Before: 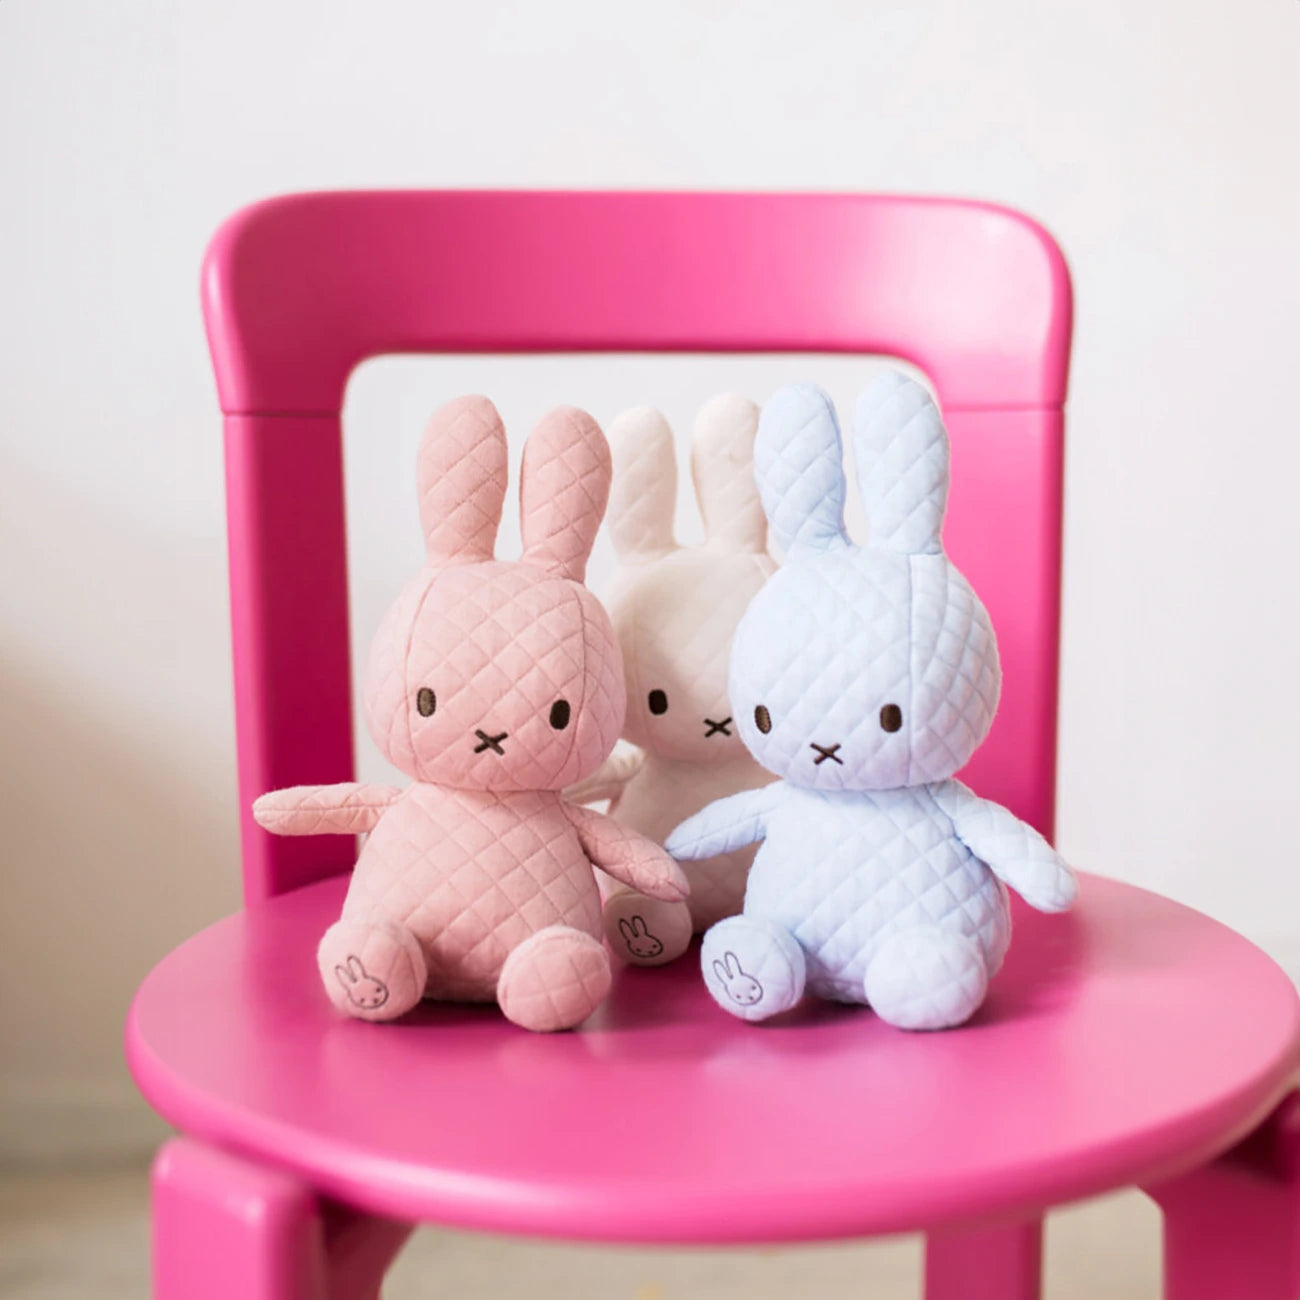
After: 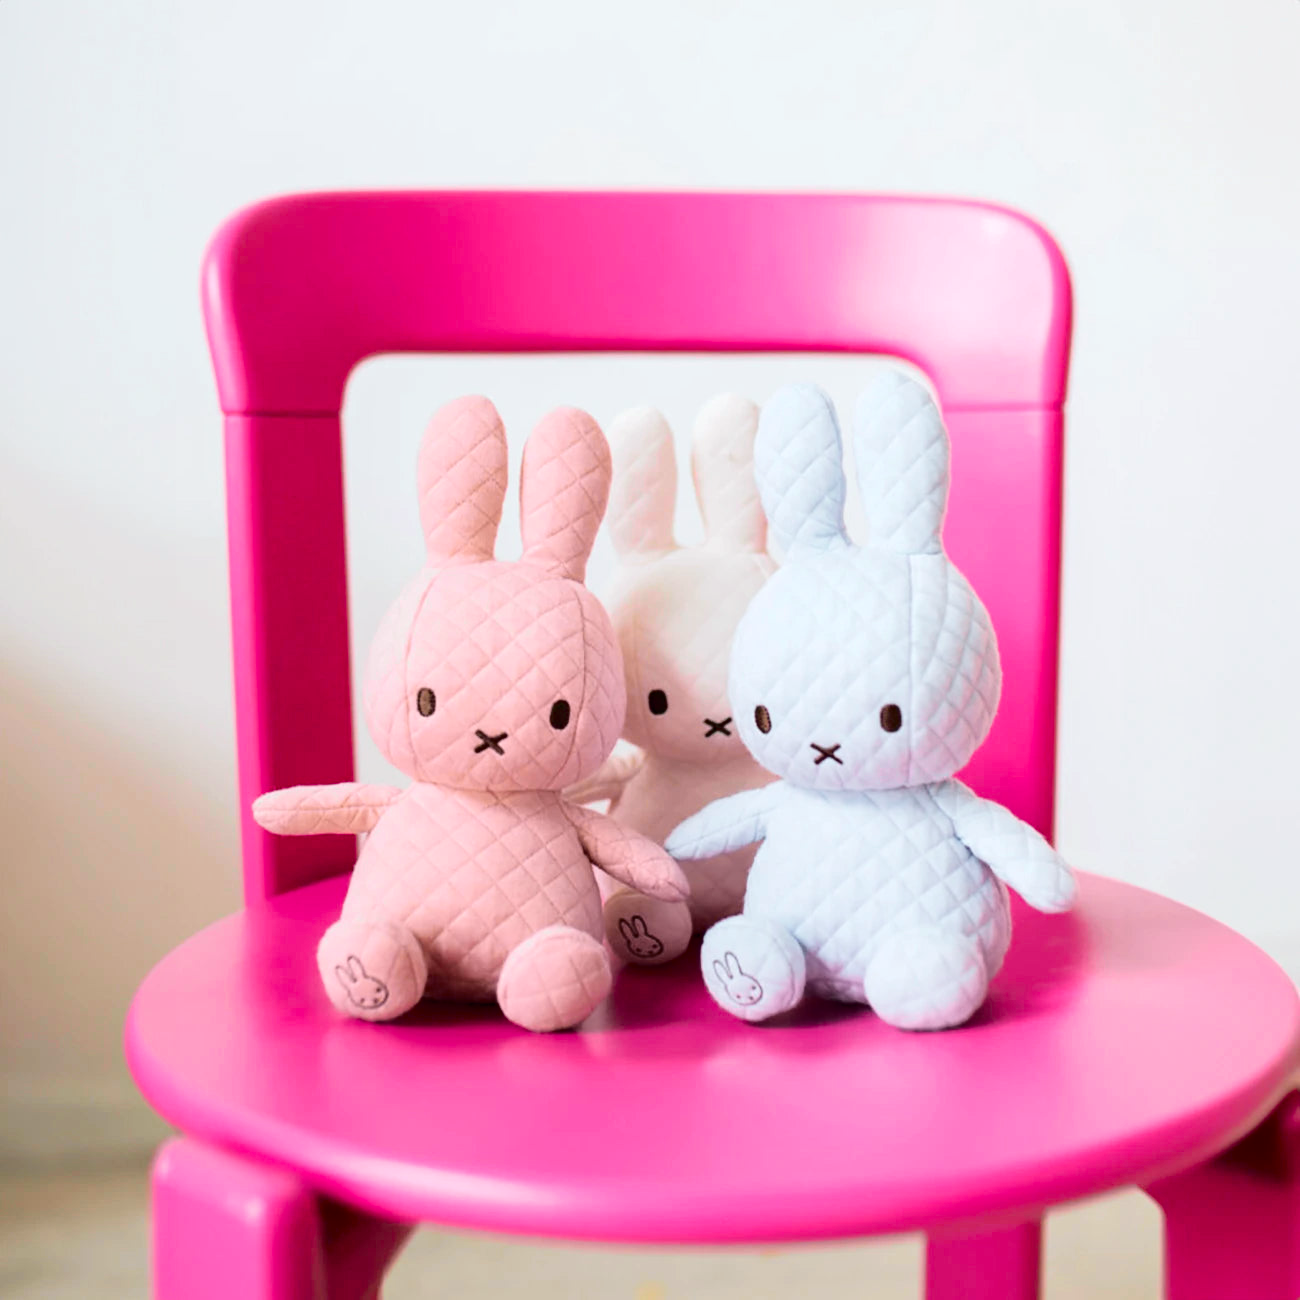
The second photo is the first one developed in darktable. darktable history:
tone curve: curves: ch0 [(0, 0) (0.081, 0.044) (0.192, 0.125) (0.283, 0.238) (0.416, 0.449) (0.495, 0.524) (0.686, 0.743) (0.826, 0.865) (0.978, 0.988)]; ch1 [(0, 0) (0.161, 0.092) (0.35, 0.33) (0.392, 0.392) (0.427, 0.426) (0.479, 0.472) (0.505, 0.497) (0.521, 0.514) (0.547, 0.568) (0.579, 0.597) (0.625, 0.627) (0.678, 0.733) (1, 1)]; ch2 [(0, 0) (0.346, 0.362) (0.404, 0.427) (0.502, 0.495) (0.531, 0.523) (0.549, 0.554) (0.582, 0.596) (0.629, 0.642) (0.717, 0.678) (1, 1)], color space Lab, independent channels, preserve colors none
